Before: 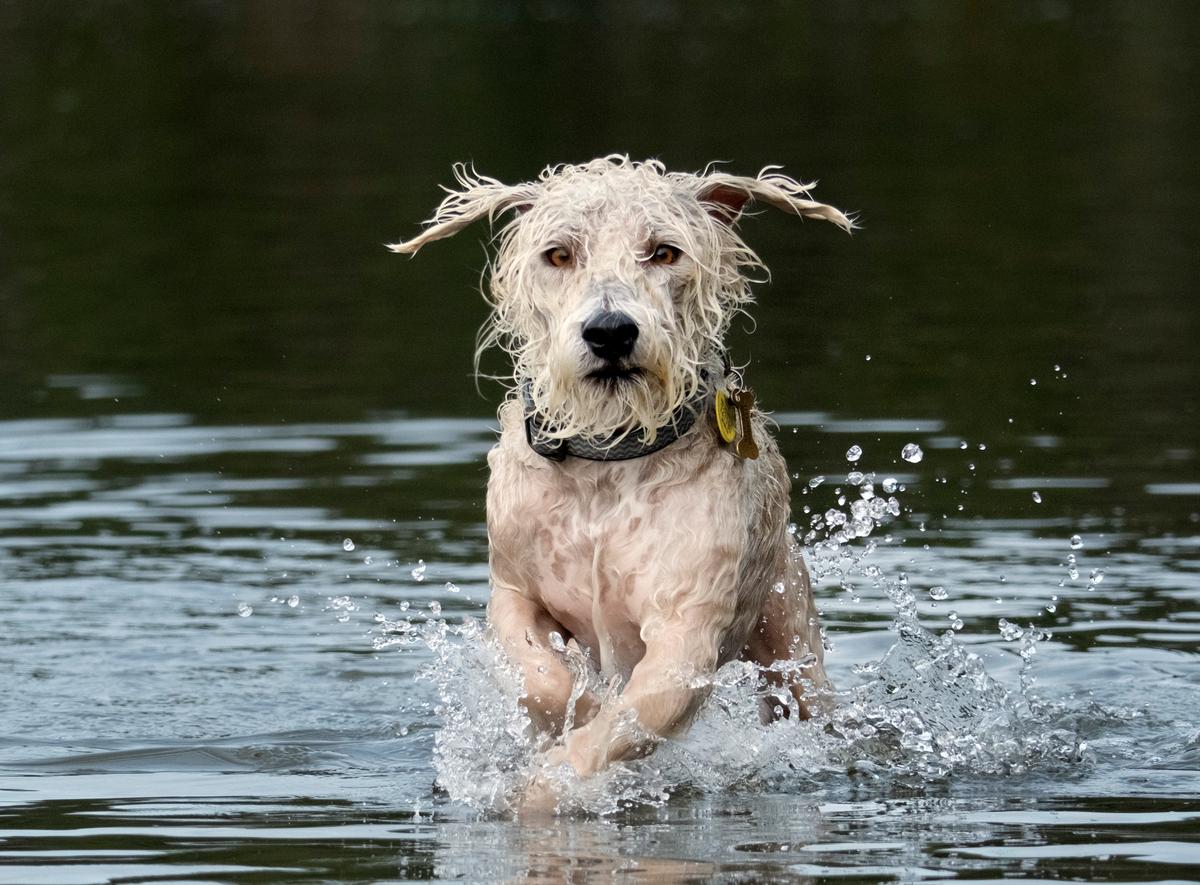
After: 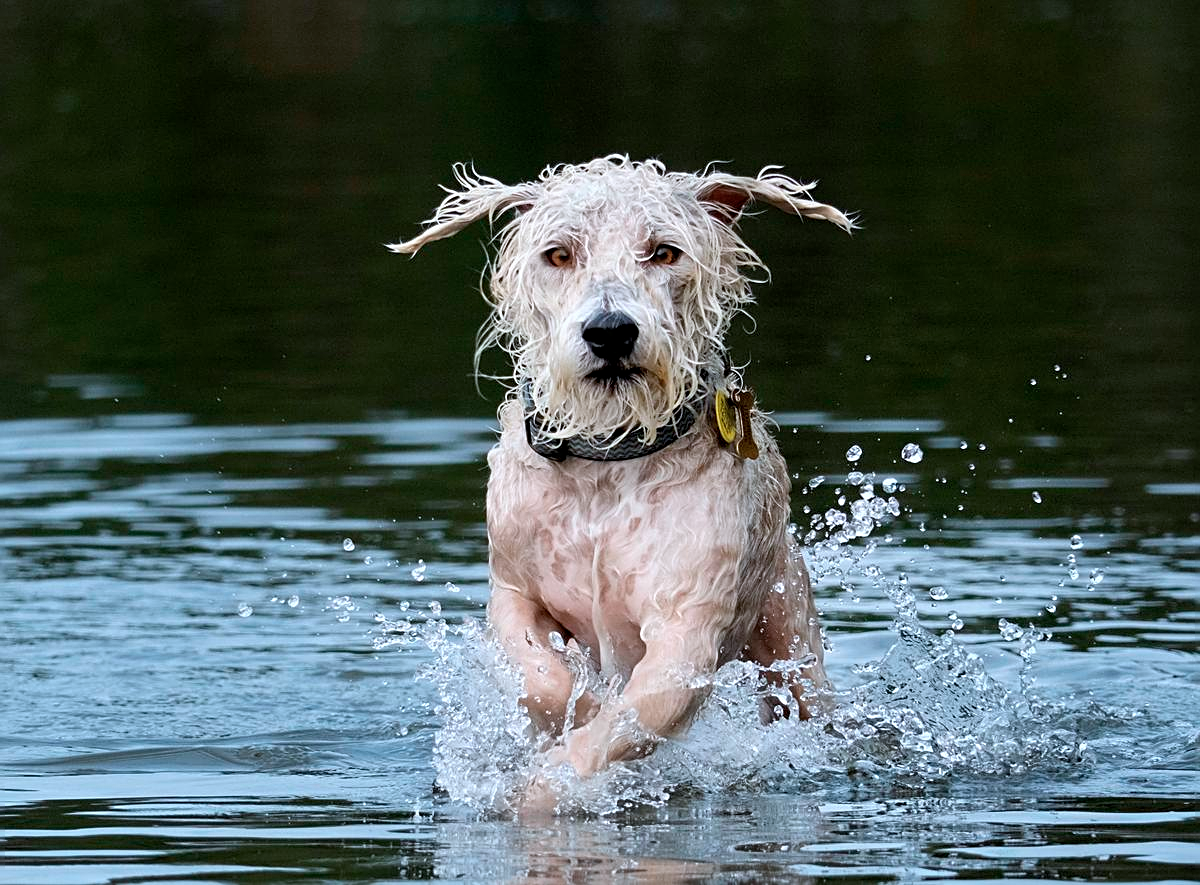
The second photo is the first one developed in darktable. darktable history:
sharpen: on, module defaults
color calibration: x 0.37, y 0.382, temperature 4317.74 K, saturation algorithm version 1 (2020)
